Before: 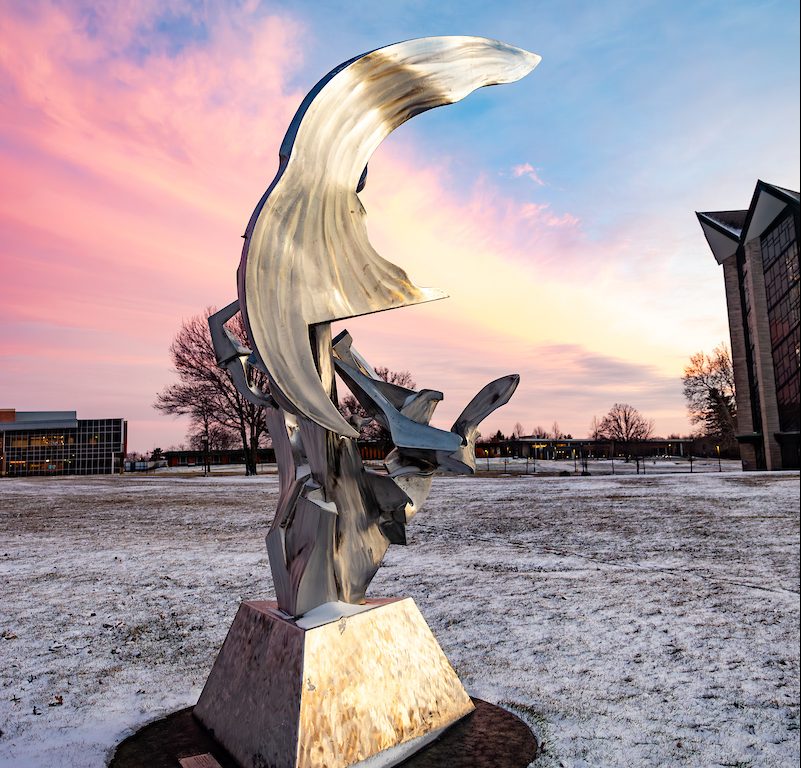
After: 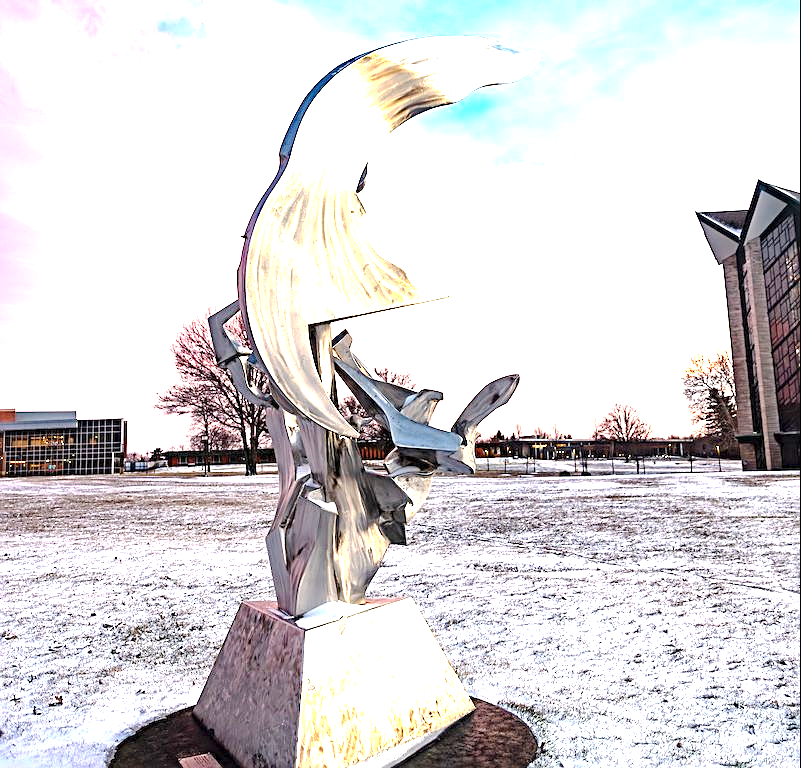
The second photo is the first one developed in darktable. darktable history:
exposure: black level correction 0, exposure 1.741 EV, compensate highlight preservation false
sharpen: on, module defaults
base curve: curves: ch0 [(0, 0) (0.235, 0.266) (0.503, 0.496) (0.786, 0.72) (1, 1)], preserve colors none
